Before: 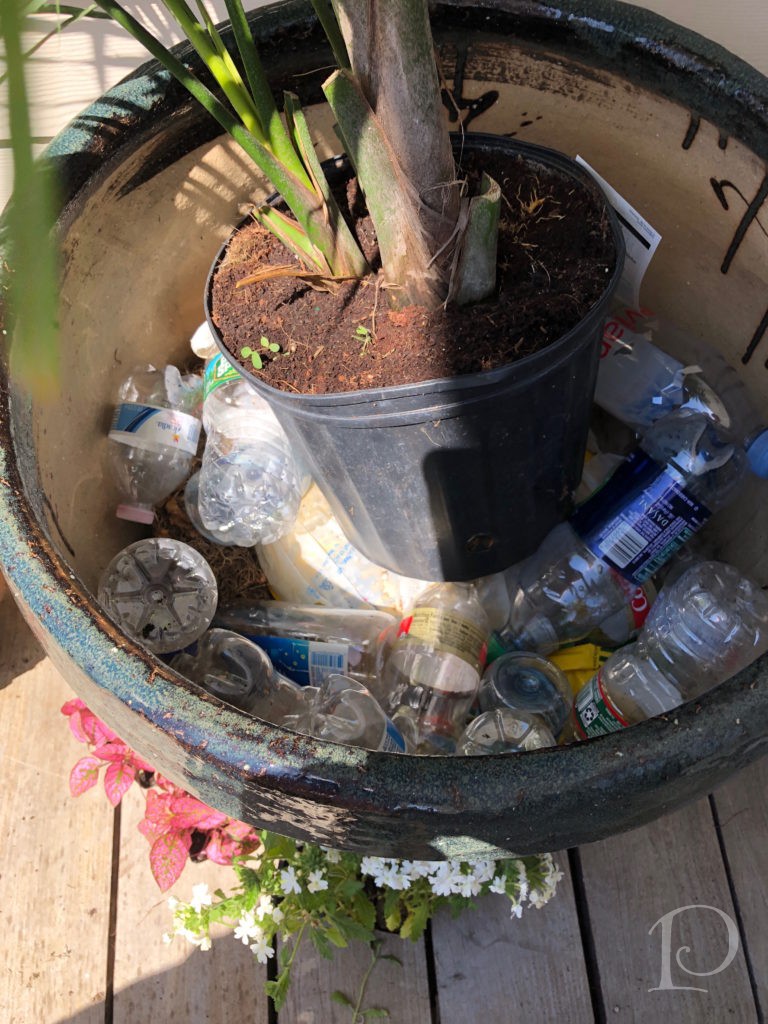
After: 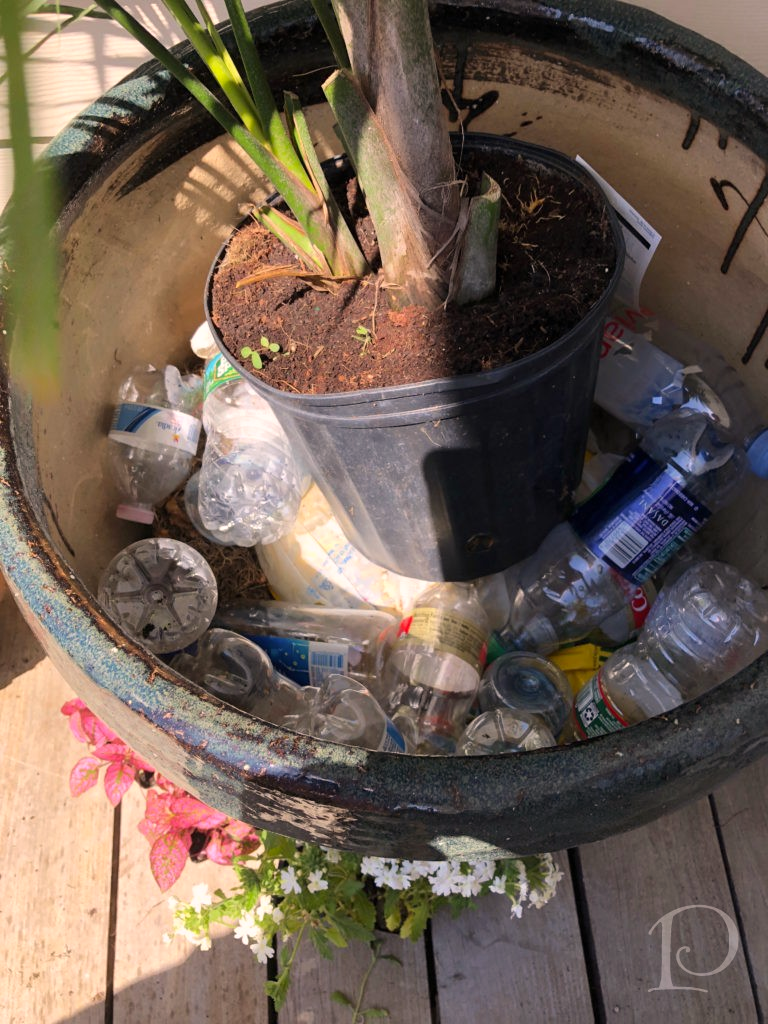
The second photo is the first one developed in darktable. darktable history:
color correction: highlights a* 5.81, highlights b* 4.84
tone equalizer: on, module defaults
